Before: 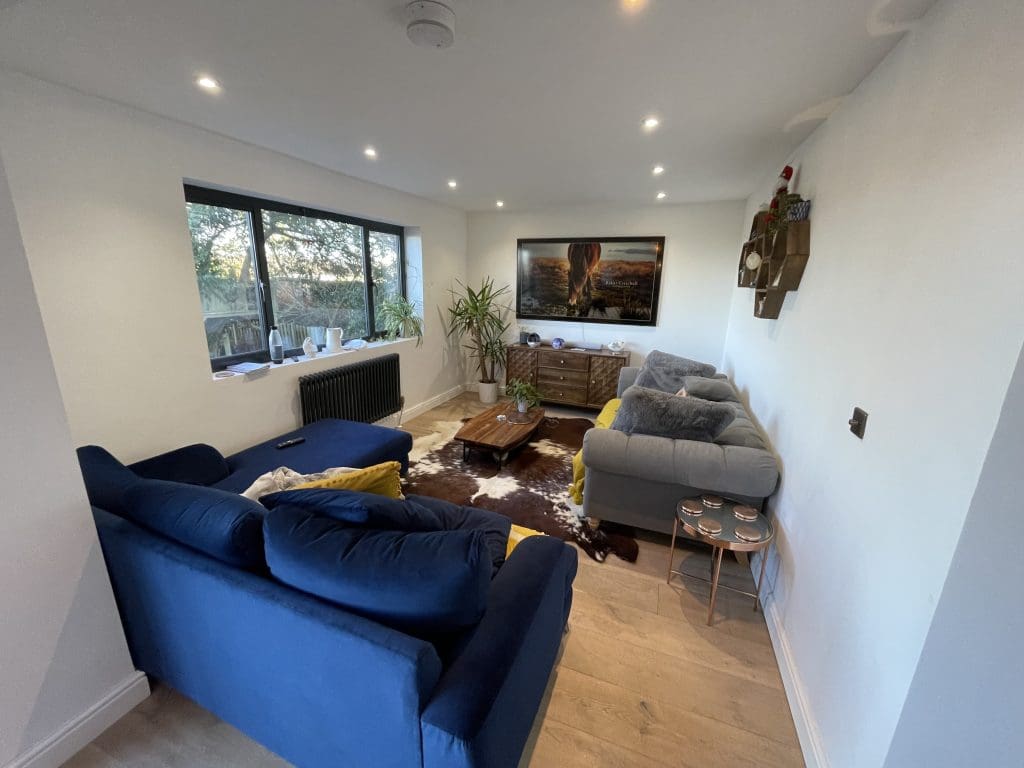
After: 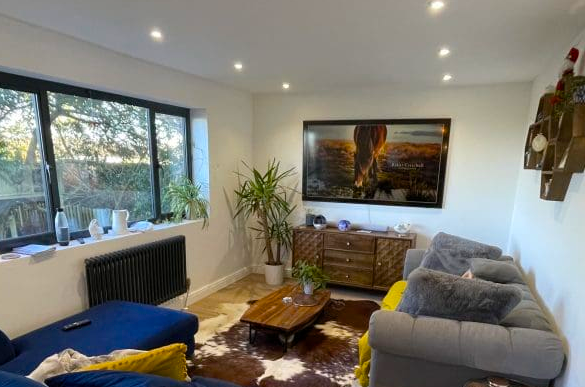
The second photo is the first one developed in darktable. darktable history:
crop: left 20.932%, top 15.471%, right 21.848%, bottom 34.081%
color balance rgb: linear chroma grading › global chroma 15%, perceptual saturation grading › global saturation 30%
